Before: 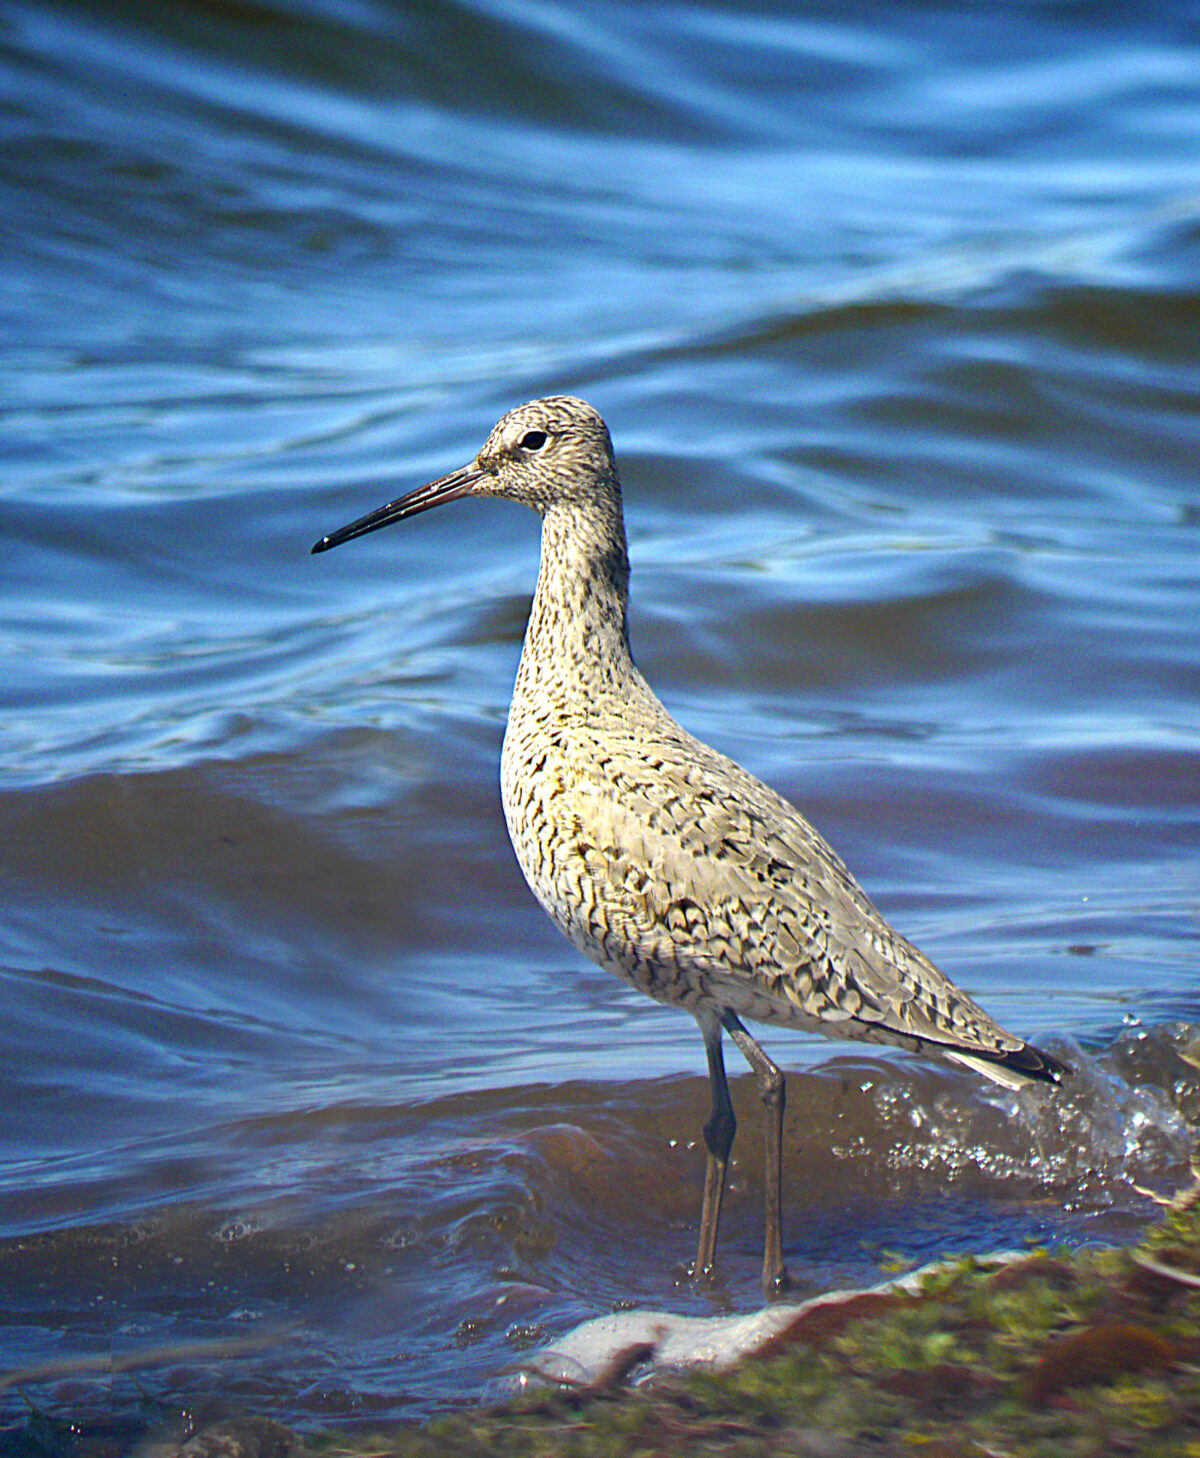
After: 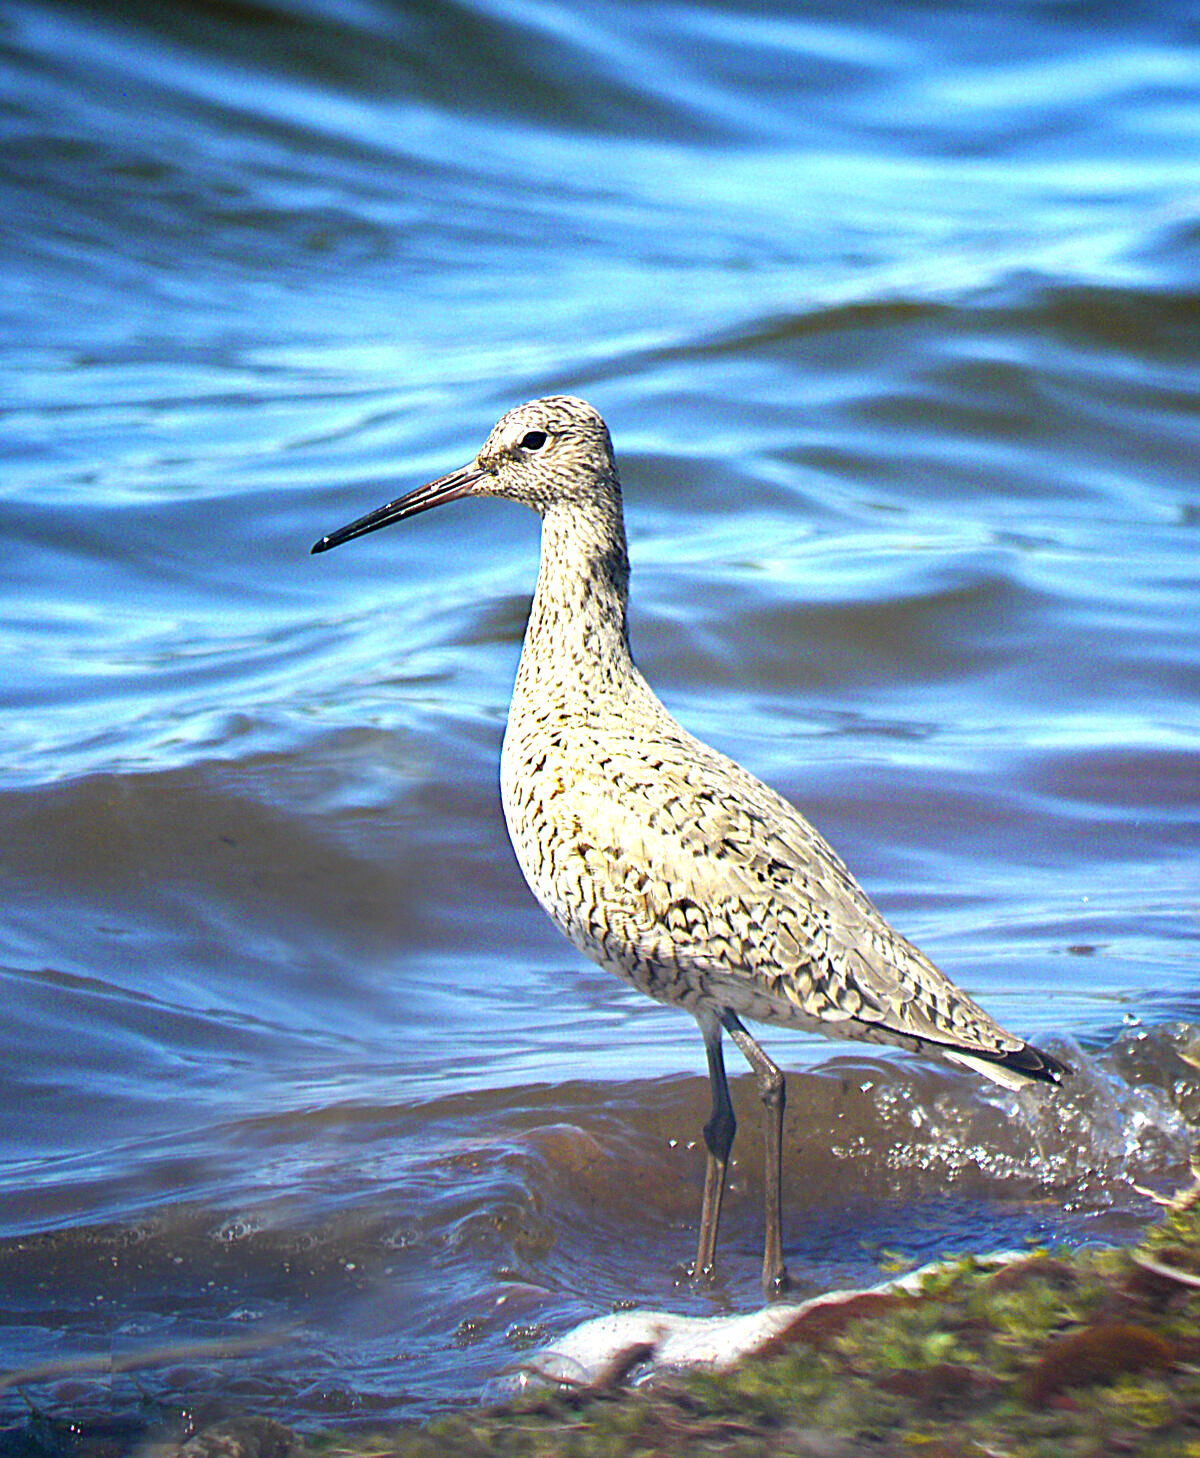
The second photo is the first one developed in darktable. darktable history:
sharpen: amount 0.204
tone equalizer: -8 EV -0.775 EV, -7 EV -0.721 EV, -6 EV -0.573 EV, -5 EV -0.401 EV, -3 EV 0.384 EV, -2 EV 0.6 EV, -1 EV 0.694 EV, +0 EV 0.719 EV
